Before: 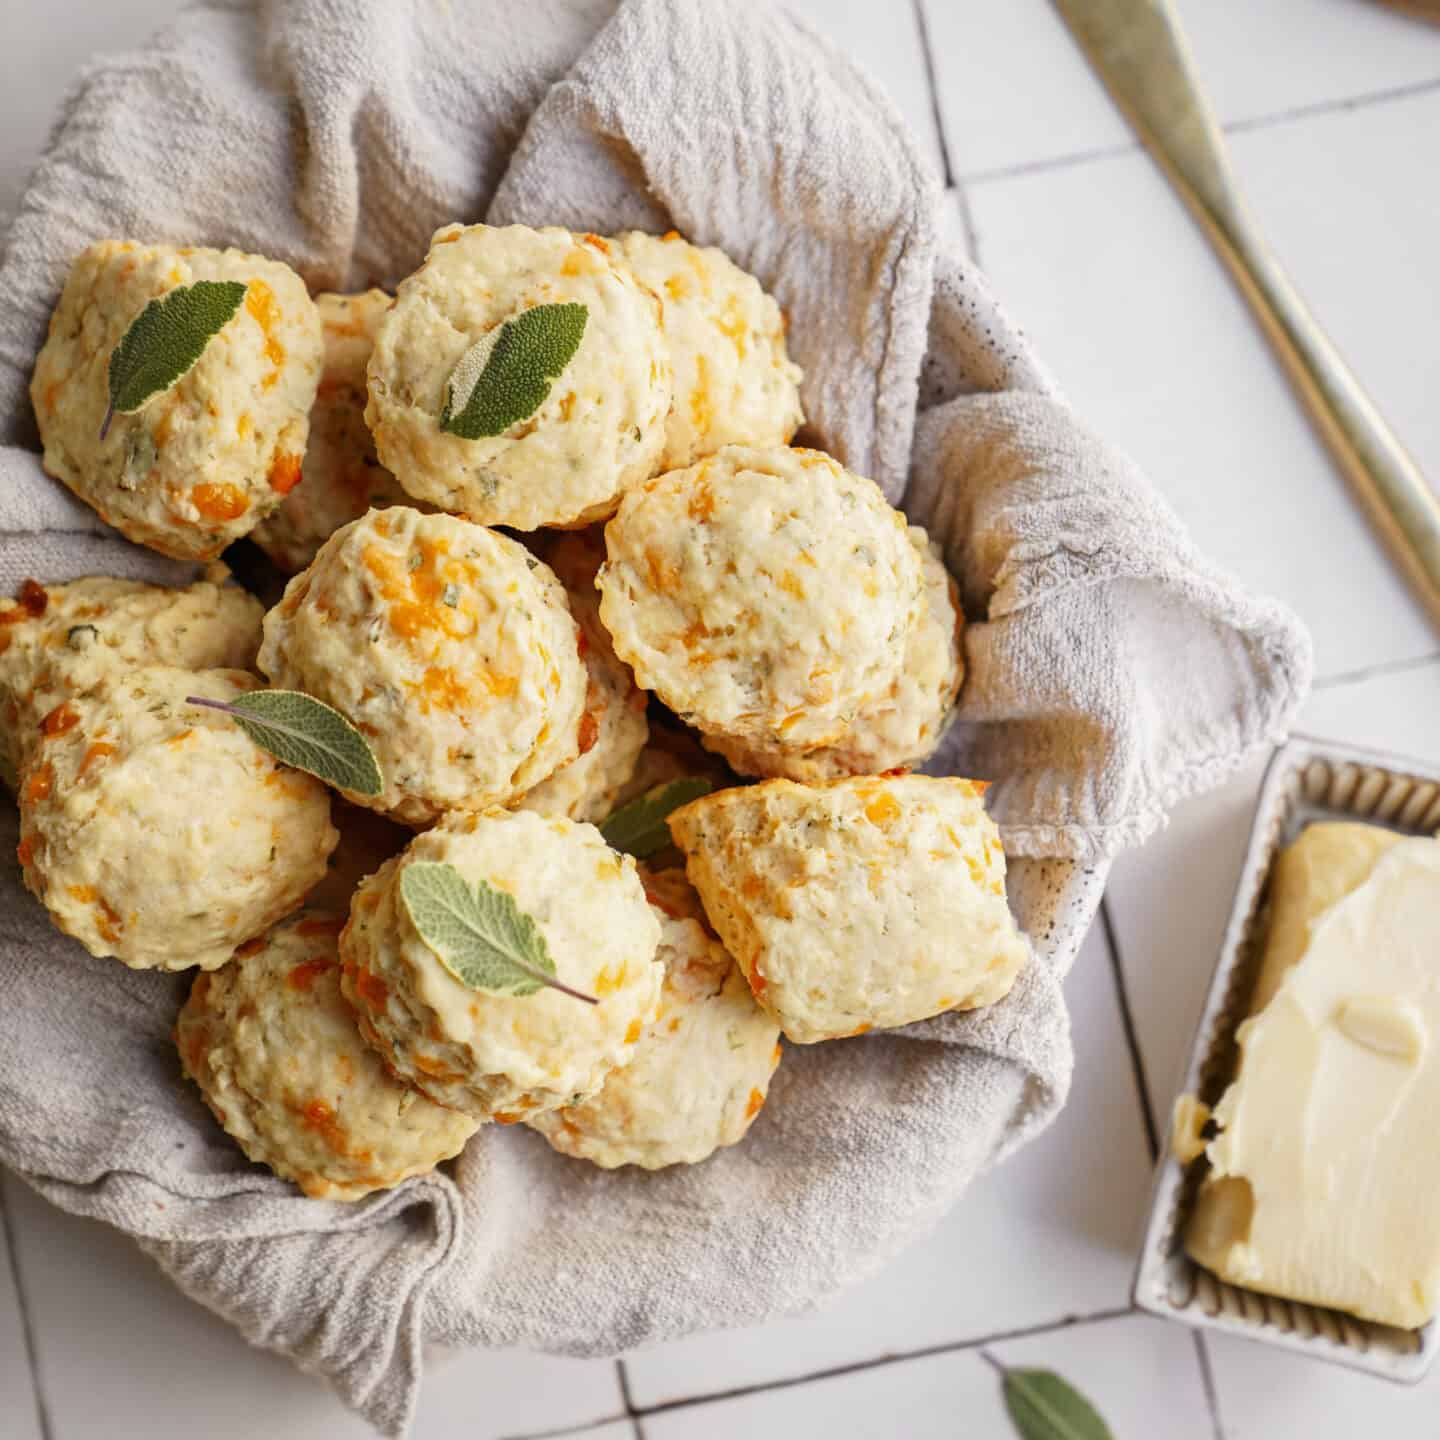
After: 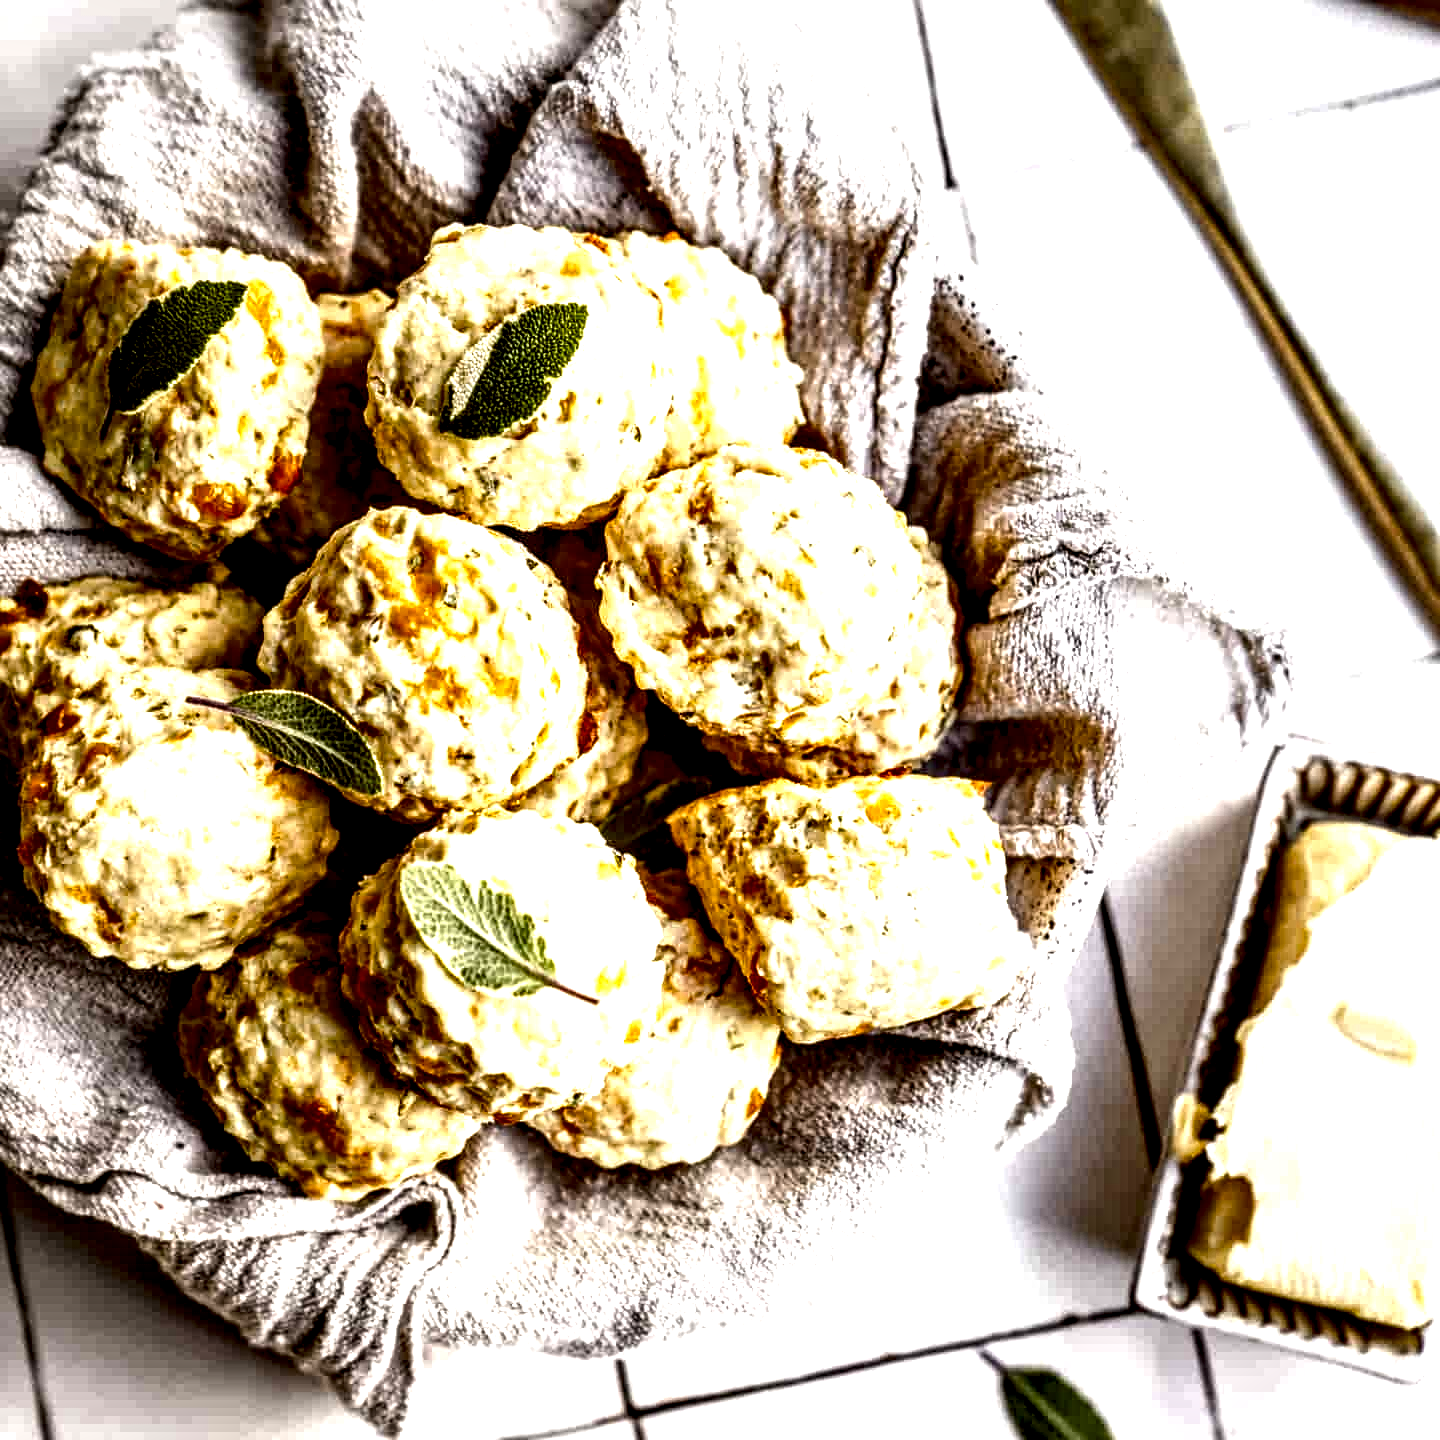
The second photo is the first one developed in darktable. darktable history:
levels: mode automatic
color balance rgb: perceptual saturation grading › global saturation 24.048%, perceptual saturation grading › highlights -23.439%, perceptual saturation grading › mid-tones 23.919%, perceptual saturation grading › shadows 40.091%, perceptual brilliance grading › global brilliance 21.187%, perceptual brilliance grading › shadows -35.841%
local contrast: highlights 112%, shadows 45%, detail 291%
